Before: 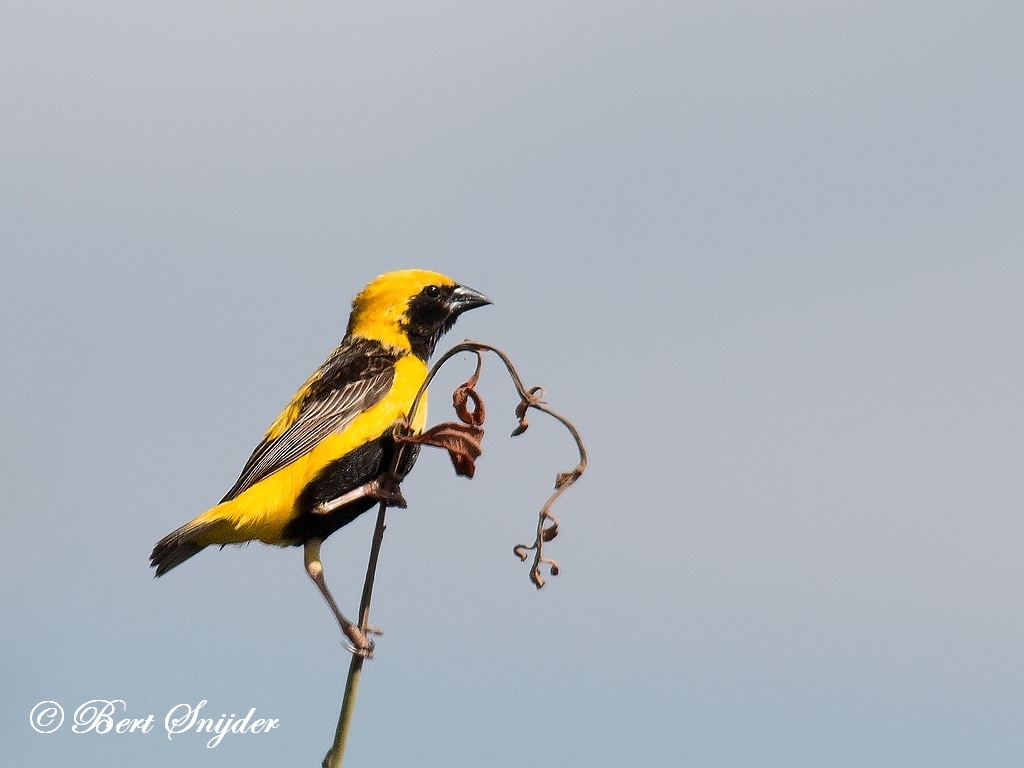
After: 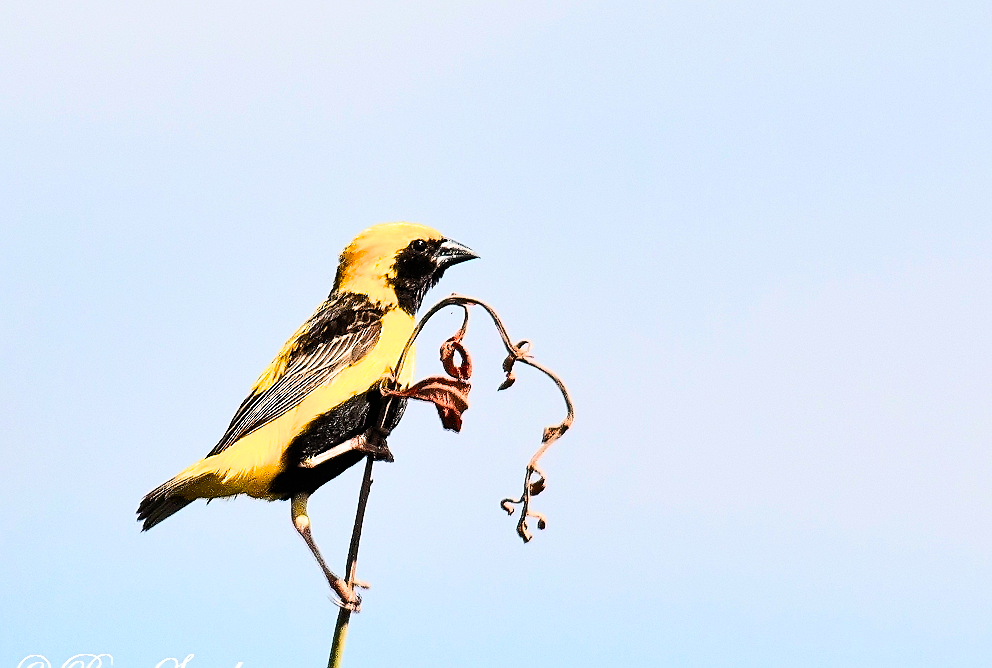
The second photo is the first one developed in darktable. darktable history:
exposure: black level correction 0, exposure 0.697 EV, compensate highlight preservation false
crop: left 1.282%, top 6.114%, right 1.747%, bottom 6.817%
filmic rgb: black relative exposure -7.65 EV, white relative exposure 4.56 EV, hardness 3.61, color science v6 (2022)
sharpen: amount 0.498
tone equalizer: -8 EV -0.718 EV, -7 EV -0.682 EV, -6 EV -0.623 EV, -5 EV -0.373 EV, -3 EV 0.368 EV, -2 EV 0.6 EV, -1 EV 0.678 EV, +0 EV 0.734 EV
shadows and highlights: shadows 12.1, white point adjustment 1.27, soften with gaussian
contrast brightness saturation: contrast 0.196, brightness 0.164, saturation 0.225
